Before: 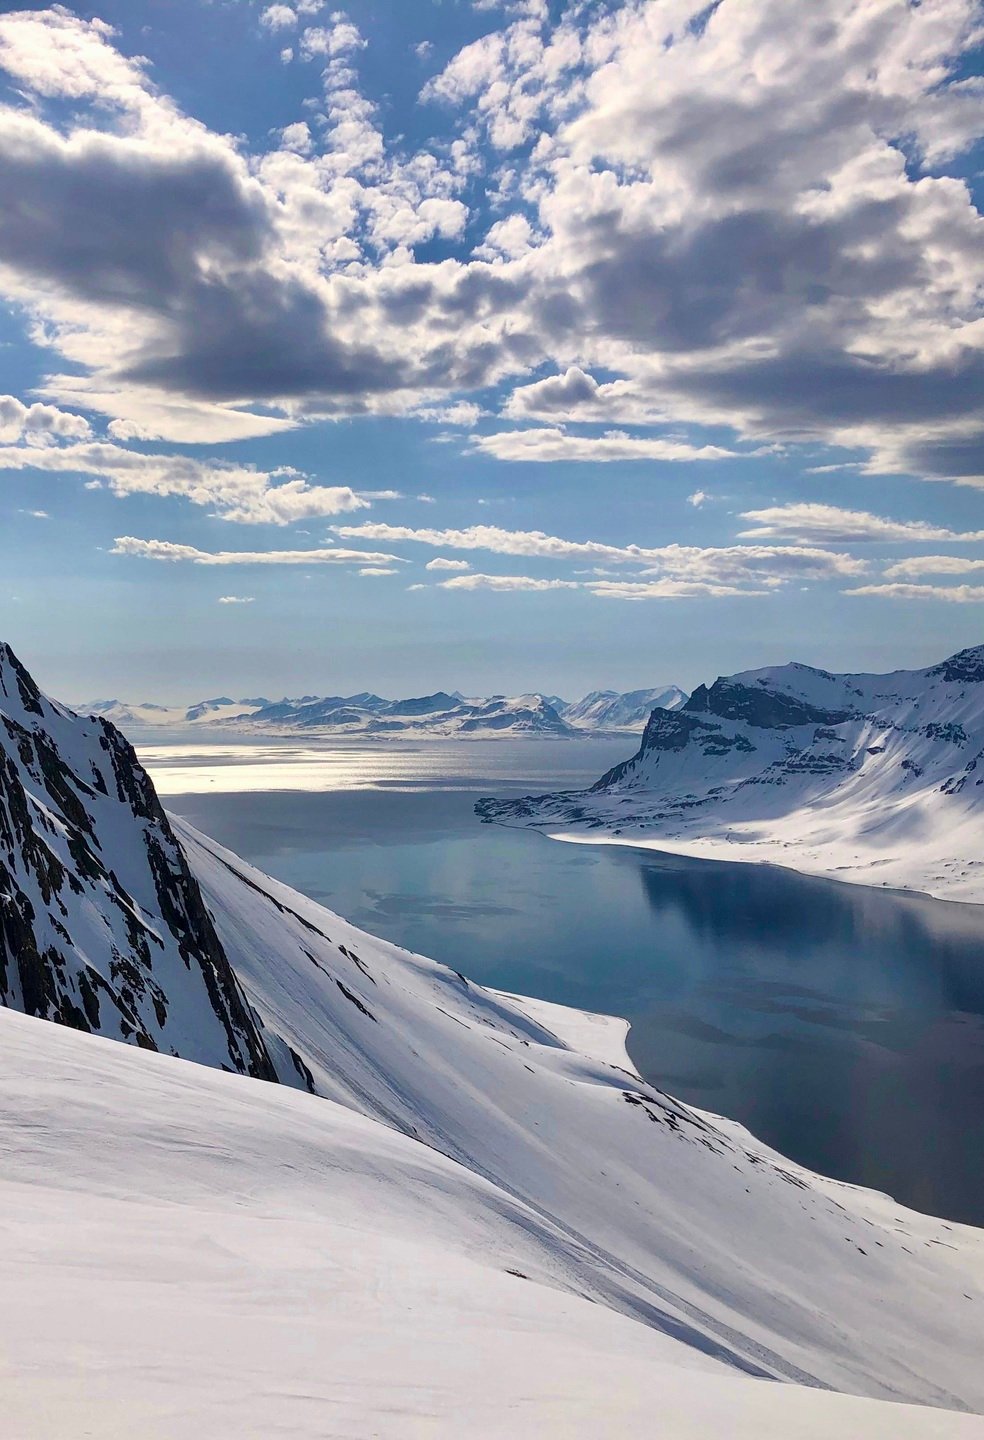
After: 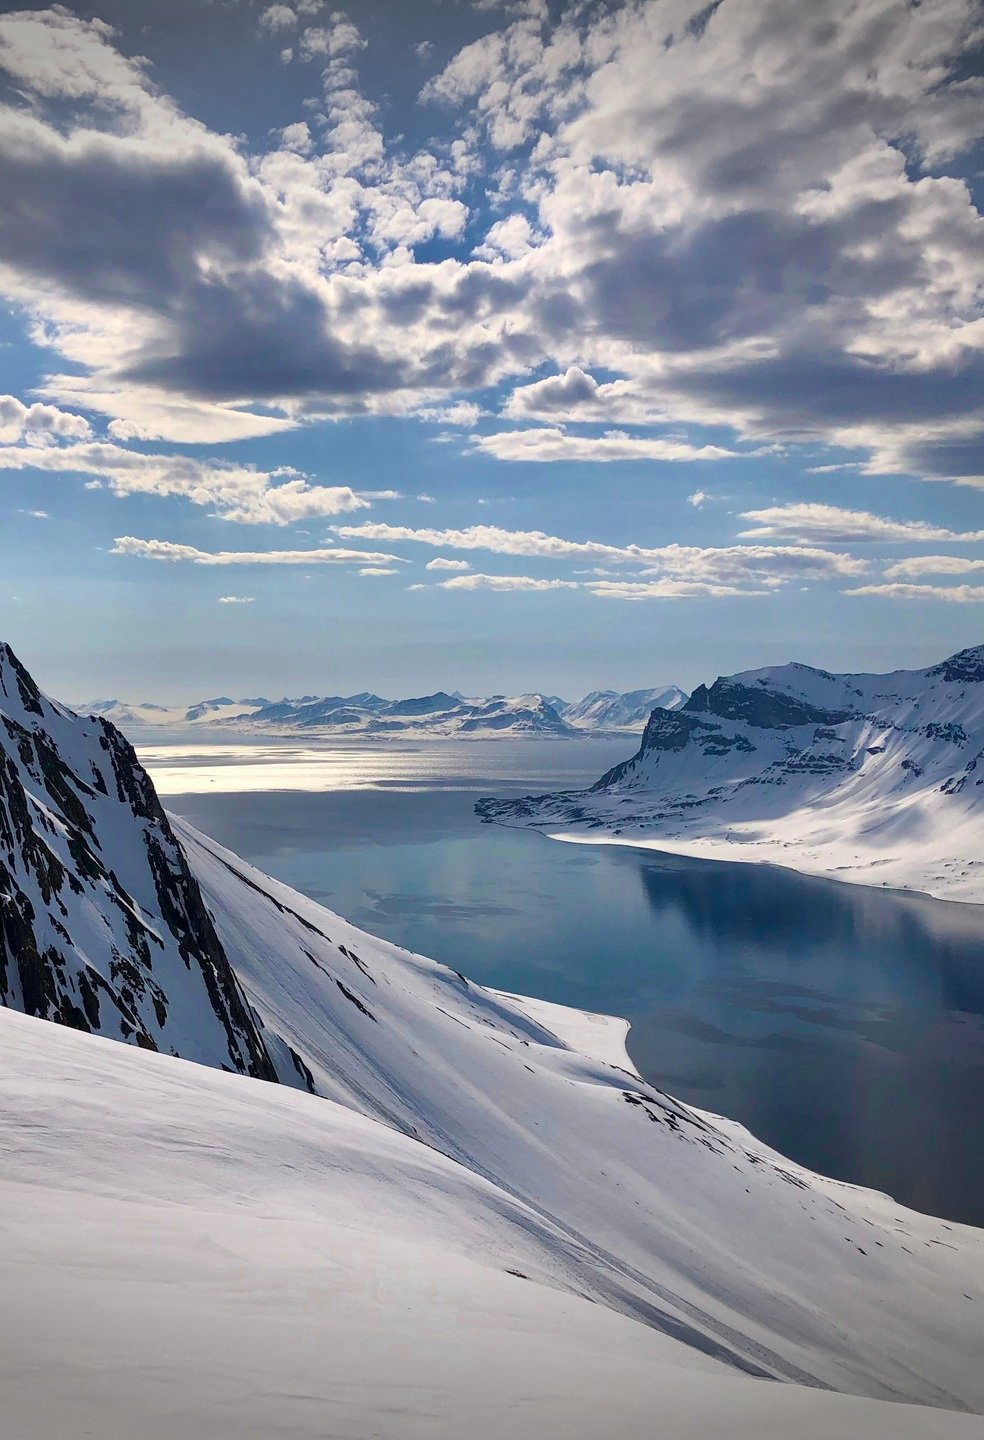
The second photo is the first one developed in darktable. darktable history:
vignetting: fall-off start 99.78%, brightness -0.575, width/height ratio 1.322
